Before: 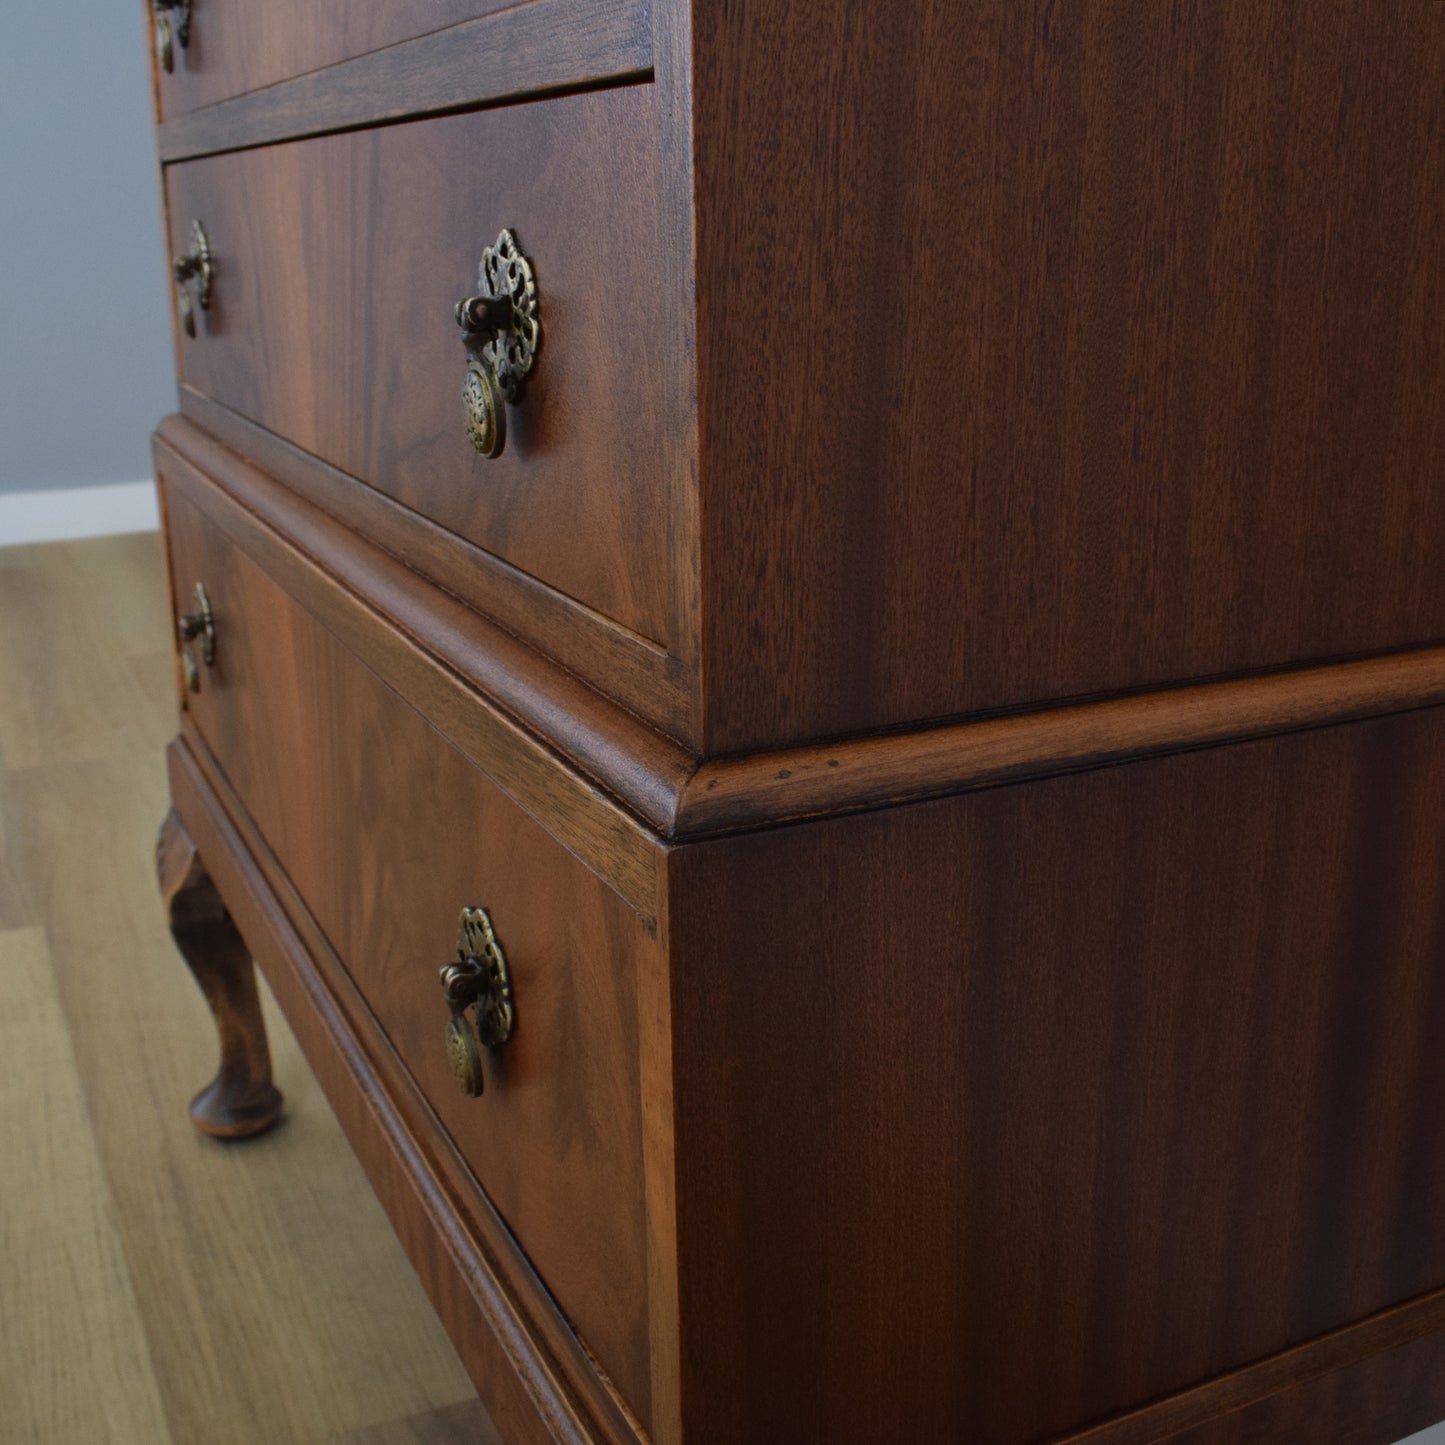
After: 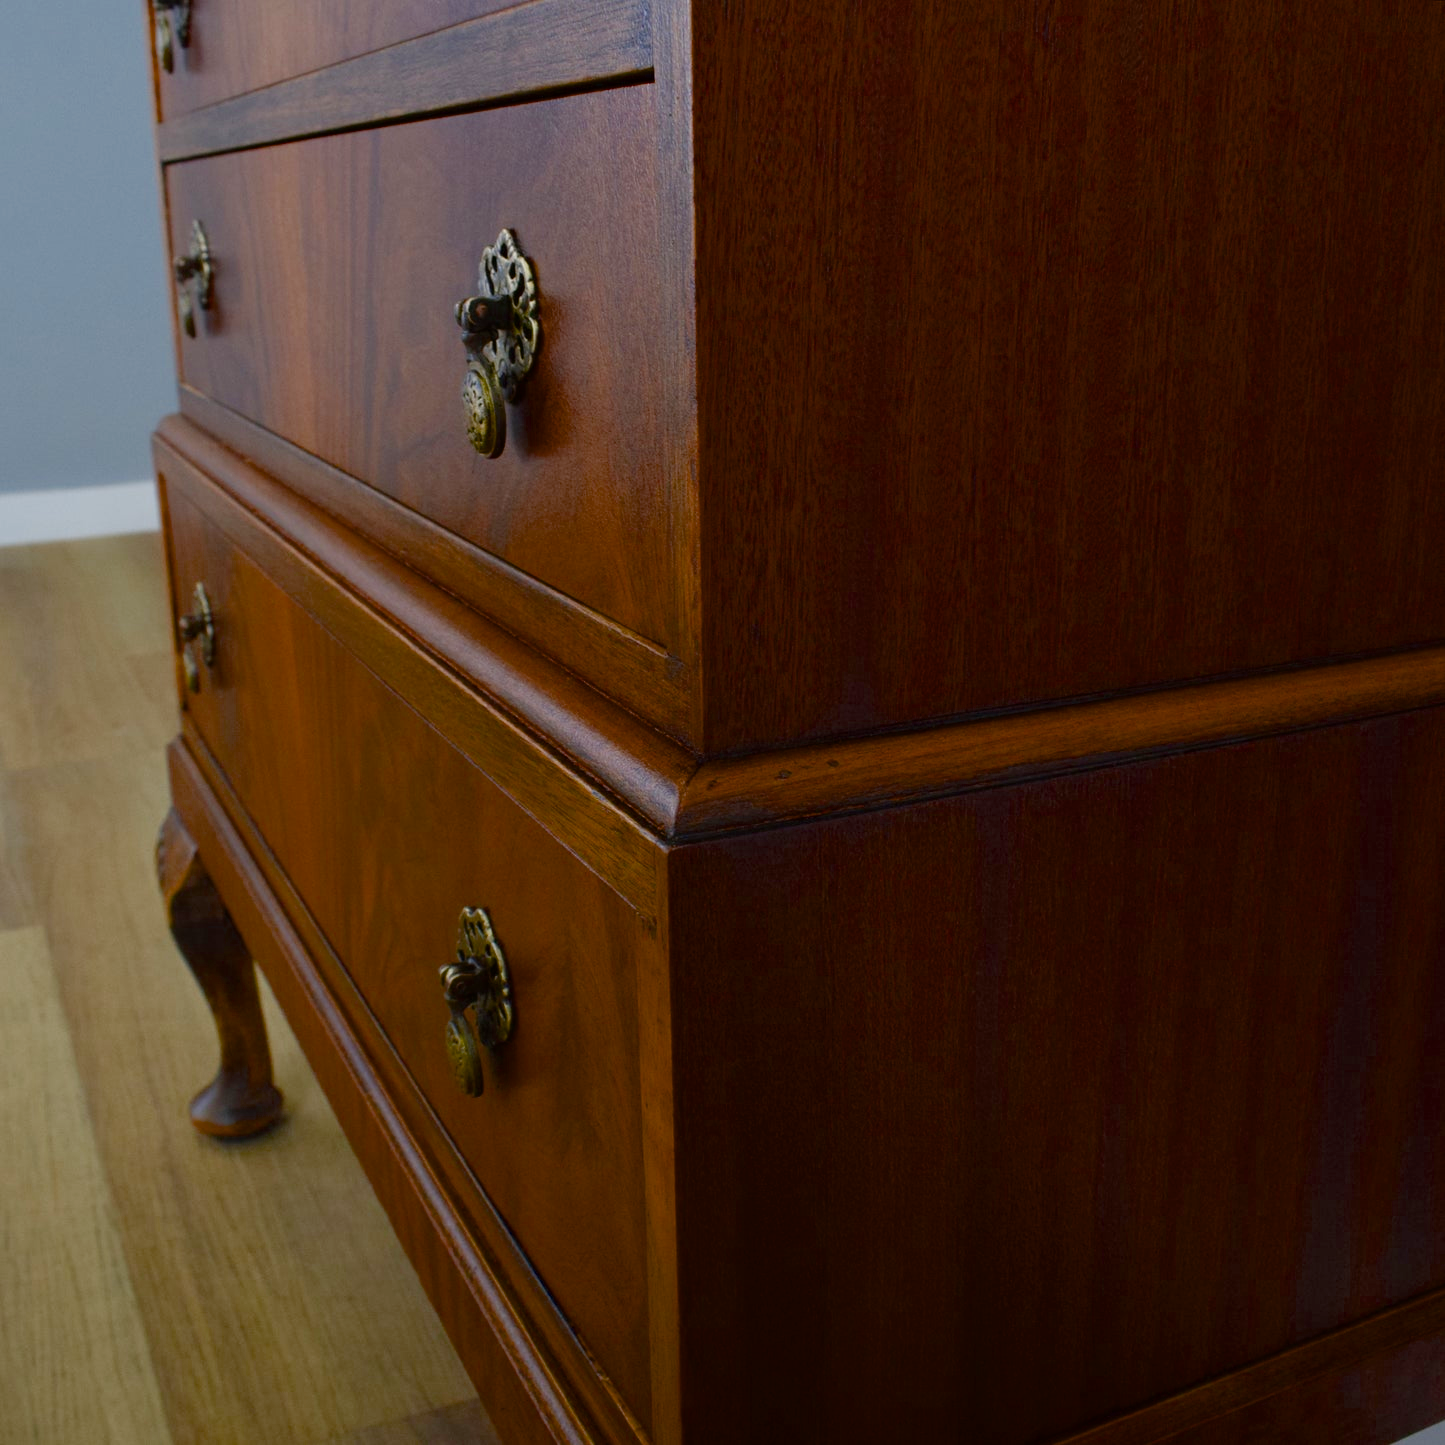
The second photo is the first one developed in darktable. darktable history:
color balance rgb: perceptual saturation grading › global saturation 35.18%, perceptual saturation grading › highlights -29.803%, perceptual saturation grading › shadows 35.164%, saturation formula JzAzBz (2021)
